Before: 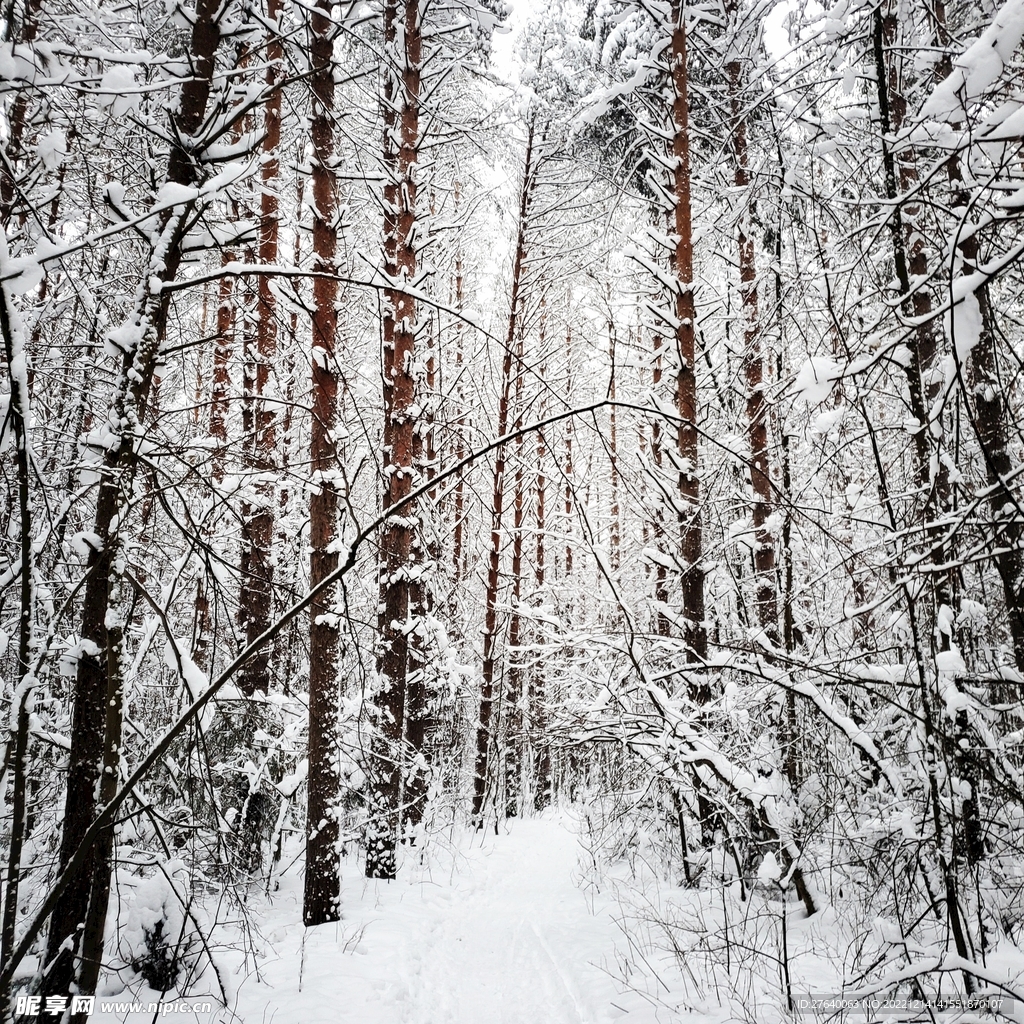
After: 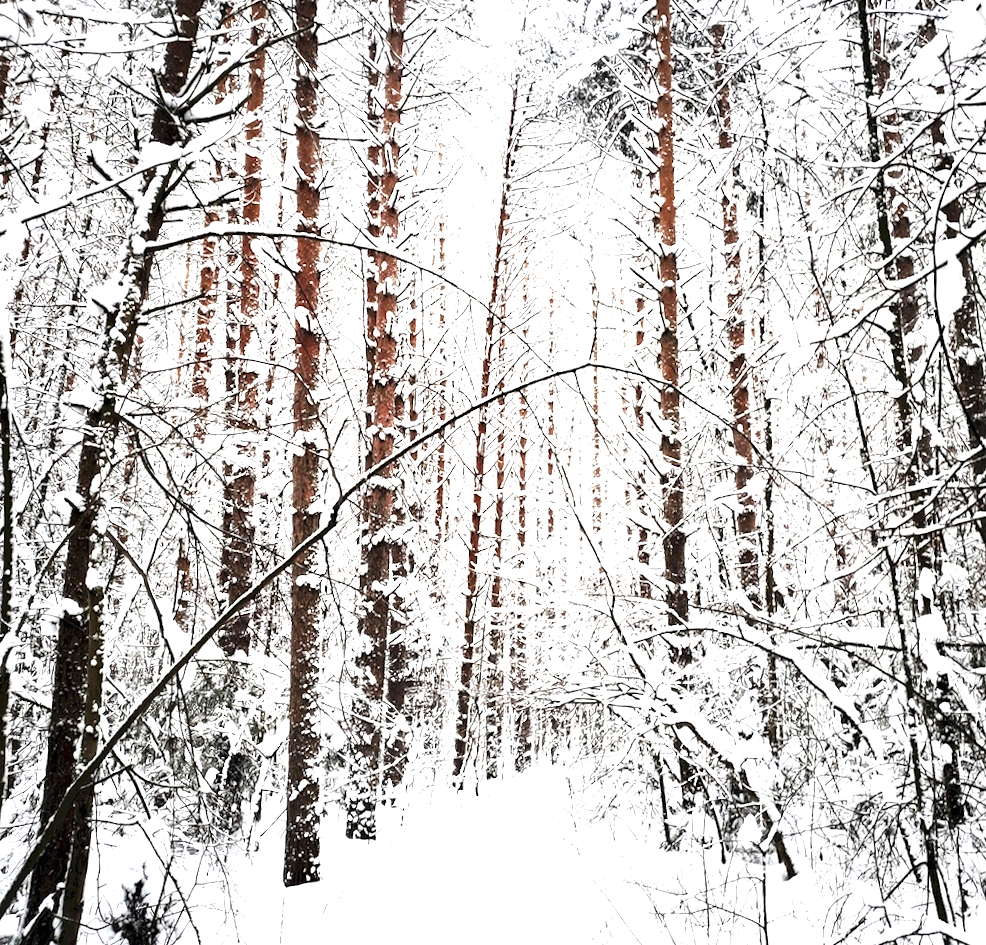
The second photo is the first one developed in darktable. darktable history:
crop and rotate: angle -1.69°
rotate and perspective: rotation -1.42°, crop left 0.016, crop right 0.984, crop top 0.035, crop bottom 0.965
exposure: black level correction 0, exposure 1.2 EV, compensate highlight preservation false
